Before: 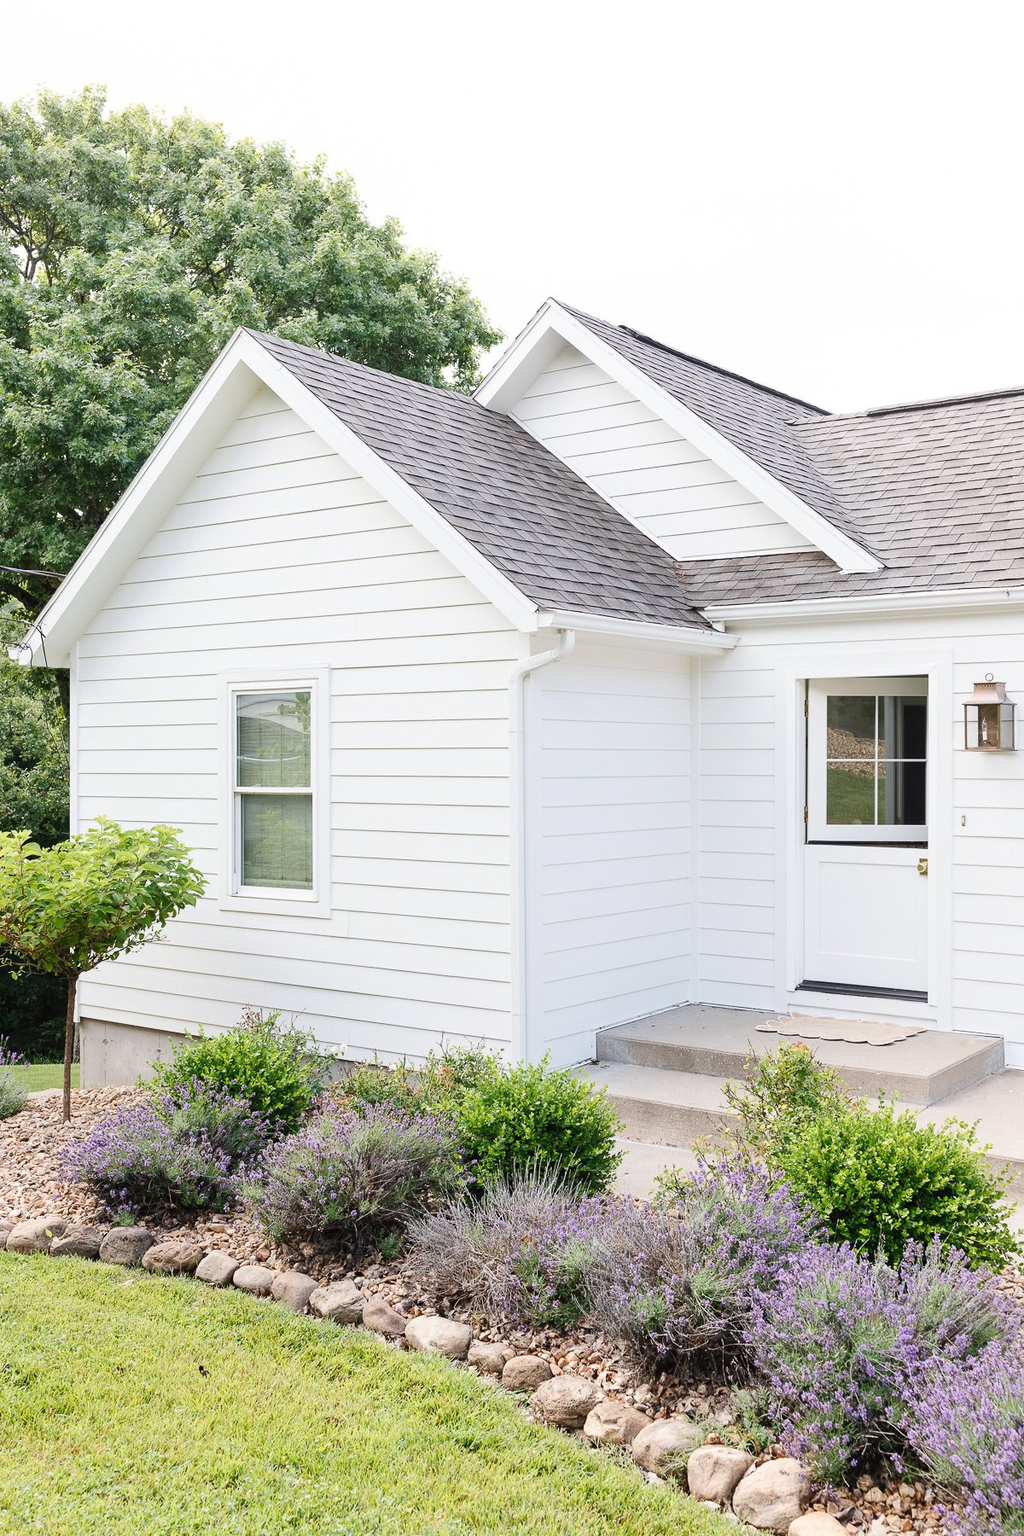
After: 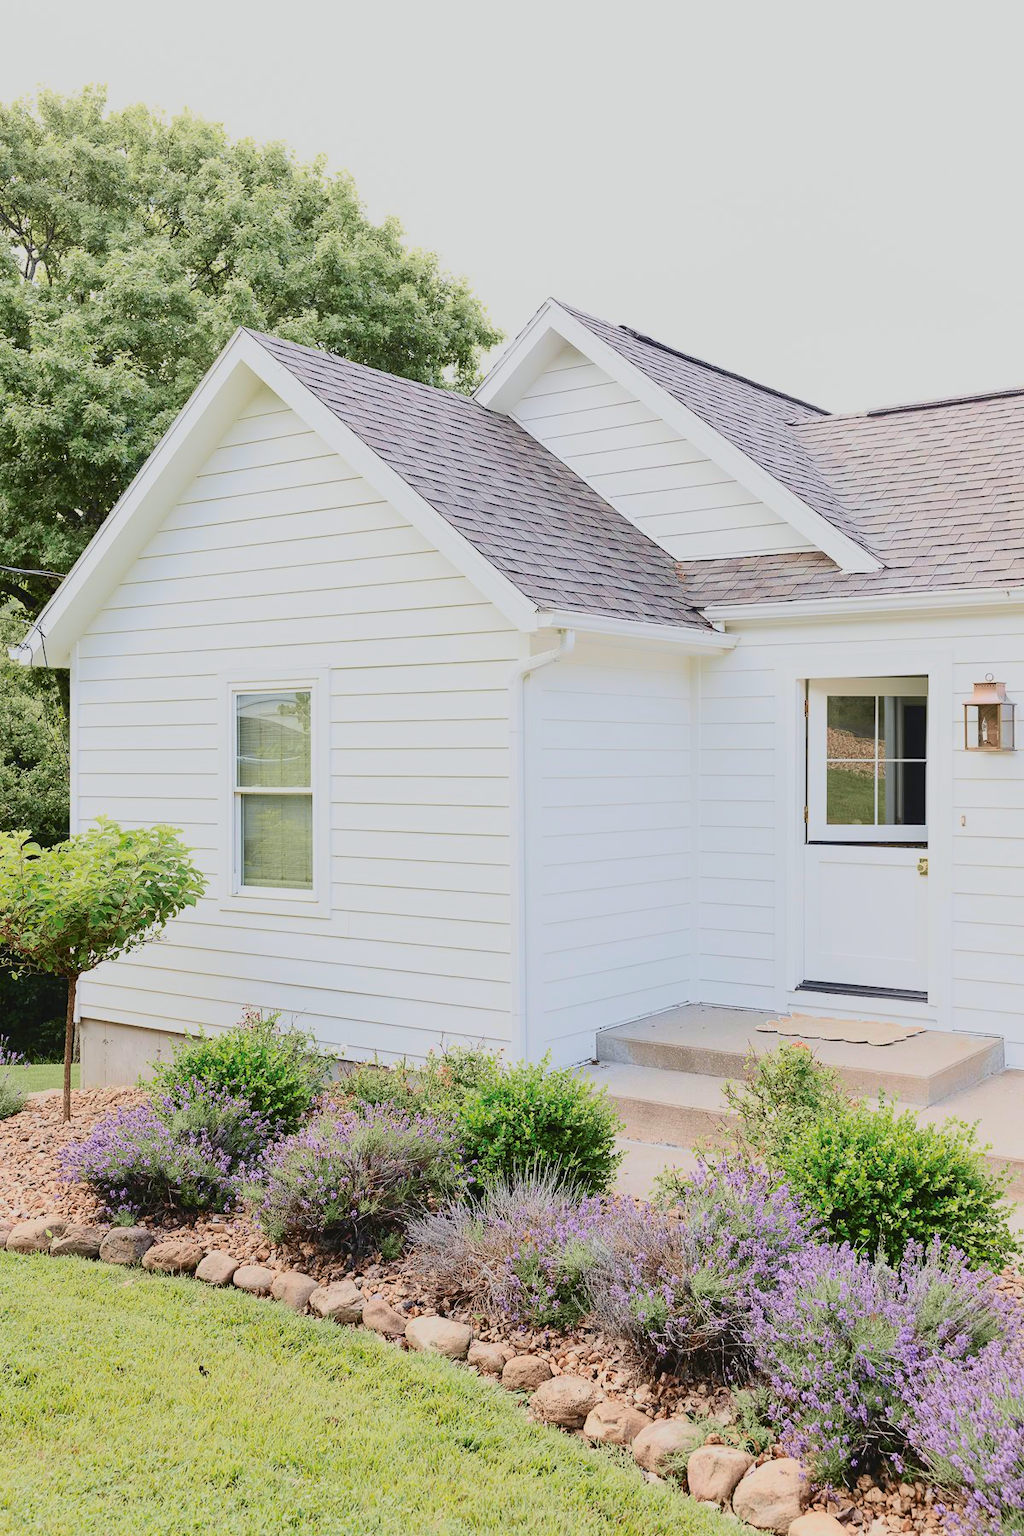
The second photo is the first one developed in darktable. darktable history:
contrast brightness saturation: contrast -0.209, saturation 0.19
tone curve: curves: ch0 [(0, 0) (0.049, 0.01) (0.154, 0.081) (0.491, 0.519) (0.748, 0.765) (1, 0.919)]; ch1 [(0, 0) (0.172, 0.123) (0.317, 0.272) (0.401, 0.422) (0.499, 0.497) (0.531, 0.54) (0.615, 0.603) (0.741, 0.783) (1, 1)]; ch2 [(0, 0) (0.411, 0.424) (0.483, 0.478) (0.544, 0.56) (0.686, 0.638) (1, 1)], color space Lab, independent channels, preserve colors none
